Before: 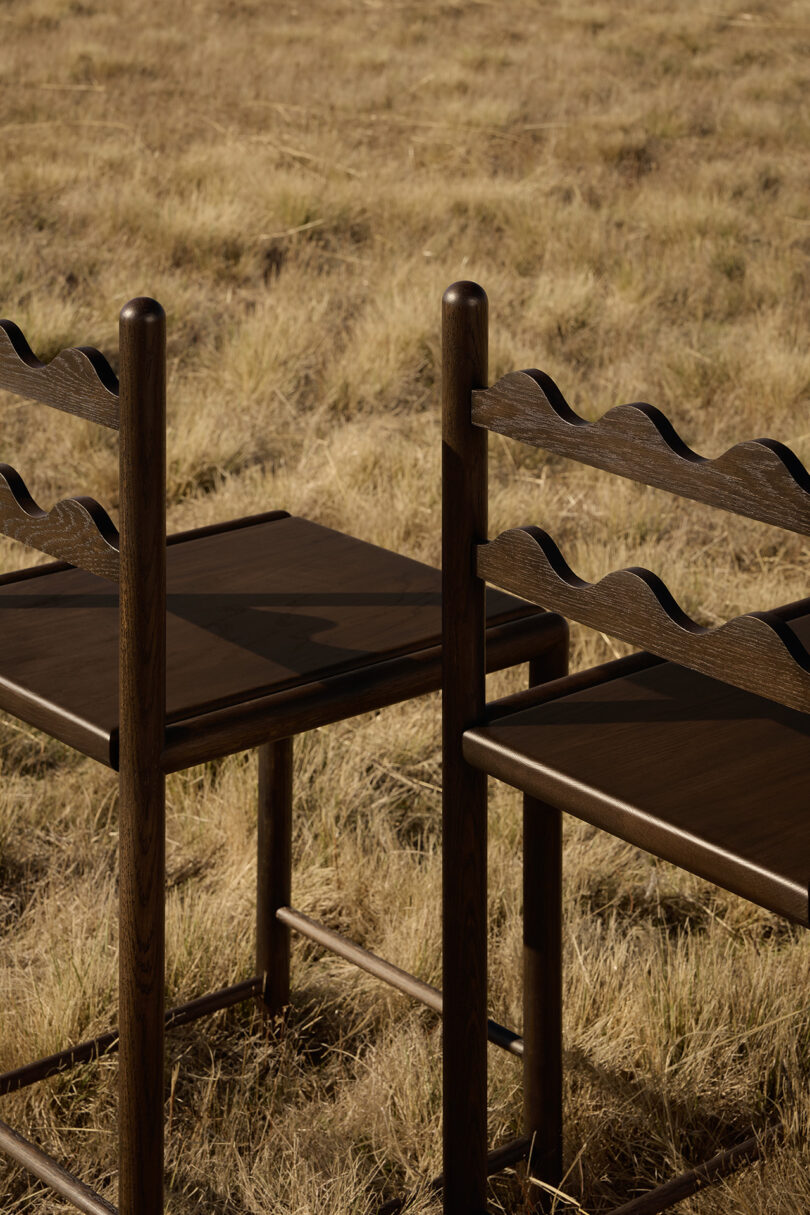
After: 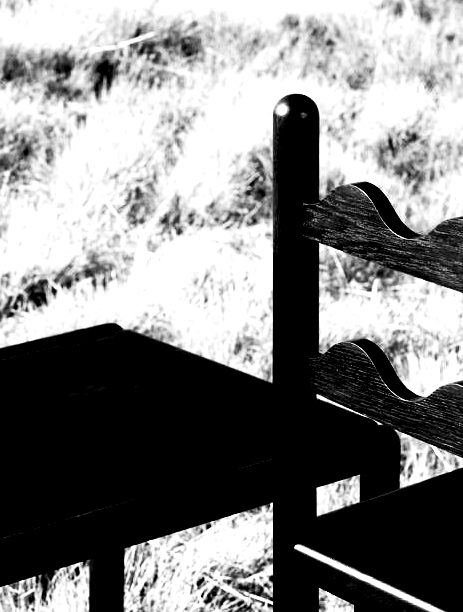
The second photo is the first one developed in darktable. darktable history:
crop: left 20.932%, top 15.471%, right 21.848%, bottom 34.081%
rgb curve: curves: ch0 [(0, 0) (0.21, 0.15) (0.24, 0.21) (0.5, 0.75) (0.75, 0.96) (0.89, 0.99) (1, 1)]; ch1 [(0, 0.02) (0.21, 0.13) (0.25, 0.2) (0.5, 0.67) (0.75, 0.9) (0.89, 0.97) (1, 1)]; ch2 [(0, 0.02) (0.21, 0.13) (0.25, 0.2) (0.5, 0.67) (0.75, 0.9) (0.89, 0.97) (1, 1)], compensate middle gray true
tone curve: curves: ch0 [(0, 0) (0.003, 0.006) (0.011, 0.007) (0.025, 0.01) (0.044, 0.015) (0.069, 0.023) (0.1, 0.031) (0.136, 0.045) (0.177, 0.066) (0.224, 0.098) (0.277, 0.139) (0.335, 0.194) (0.399, 0.254) (0.468, 0.346) (0.543, 0.45) (0.623, 0.56) (0.709, 0.667) (0.801, 0.78) (0.898, 0.891) (1, 1)], preserve colors none
color contrast: green-magenta contrast 0, blue-yellow contrast 0
contrast brightness saturation: contrast 0.07, brightness -0.14, saturation 0.11
levels: levels [0.036, 0.364, 0.827]
